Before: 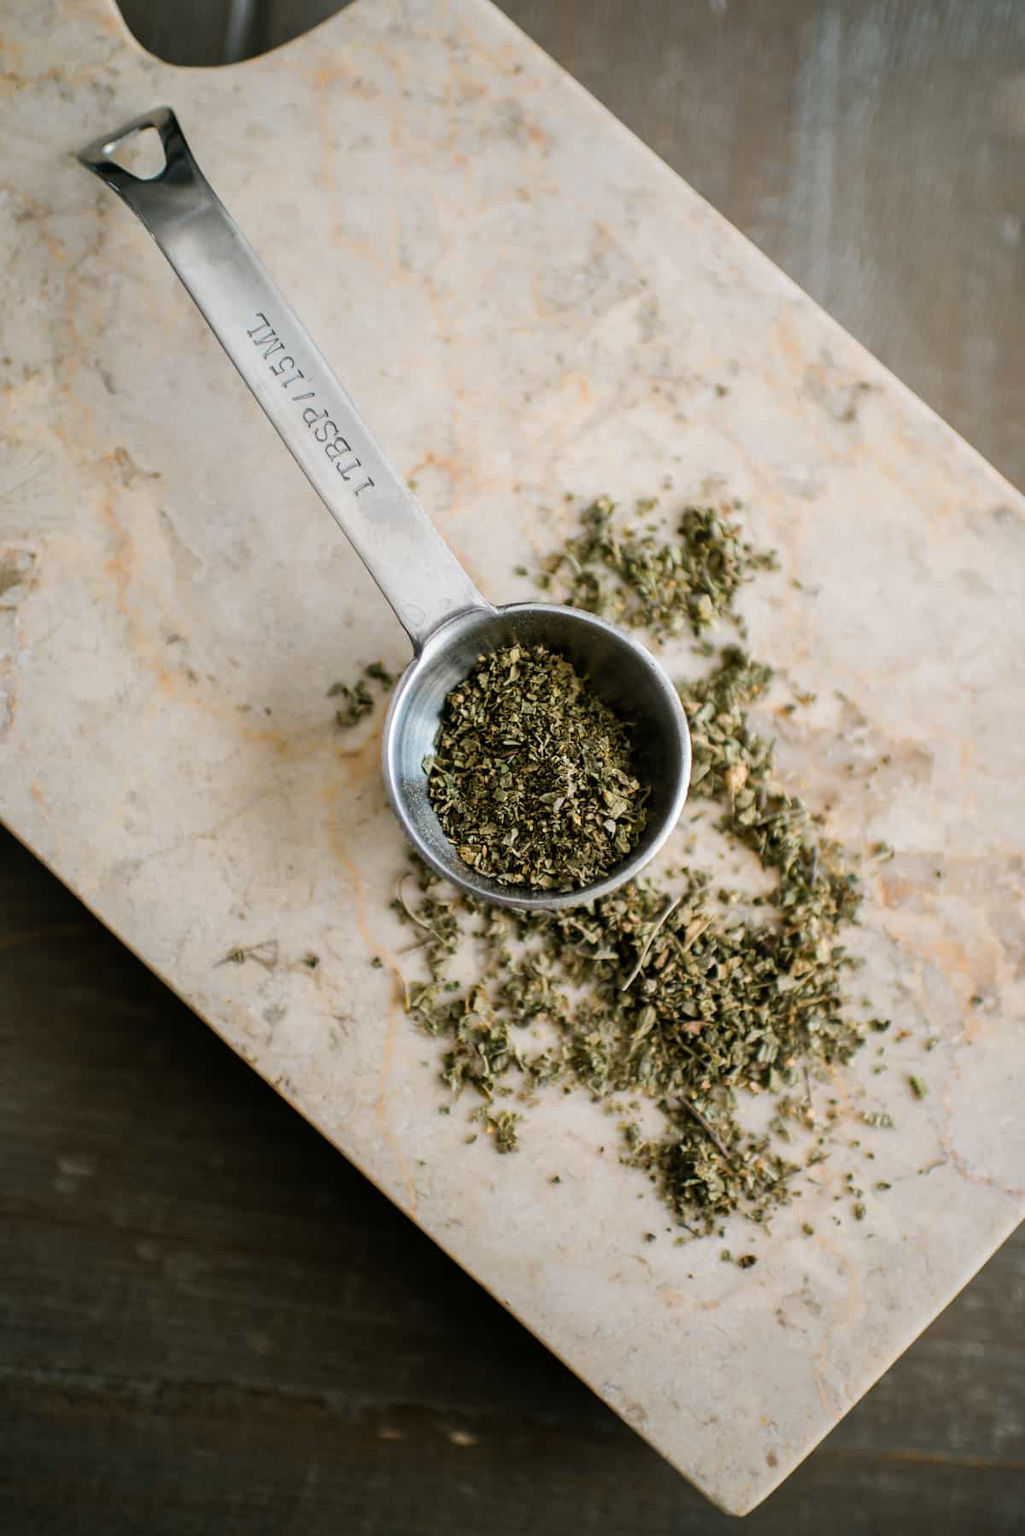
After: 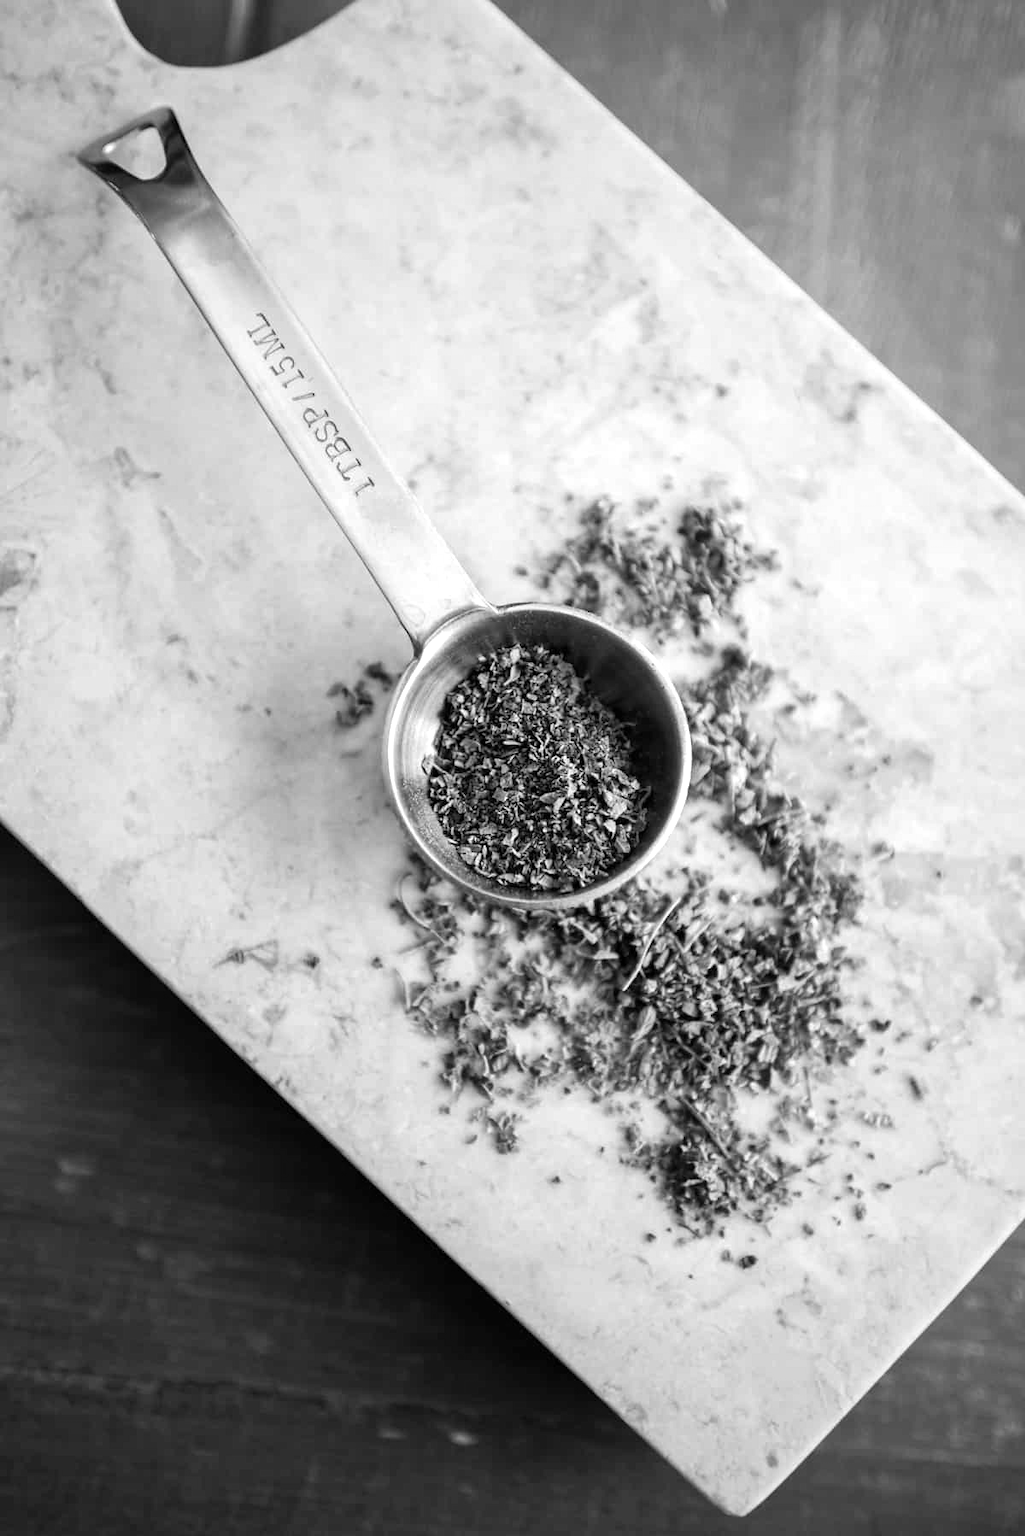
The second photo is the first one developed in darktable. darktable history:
monochrome: on, module defaults
exposure: exposure 0.507 EV, compensate highlight preservation false
